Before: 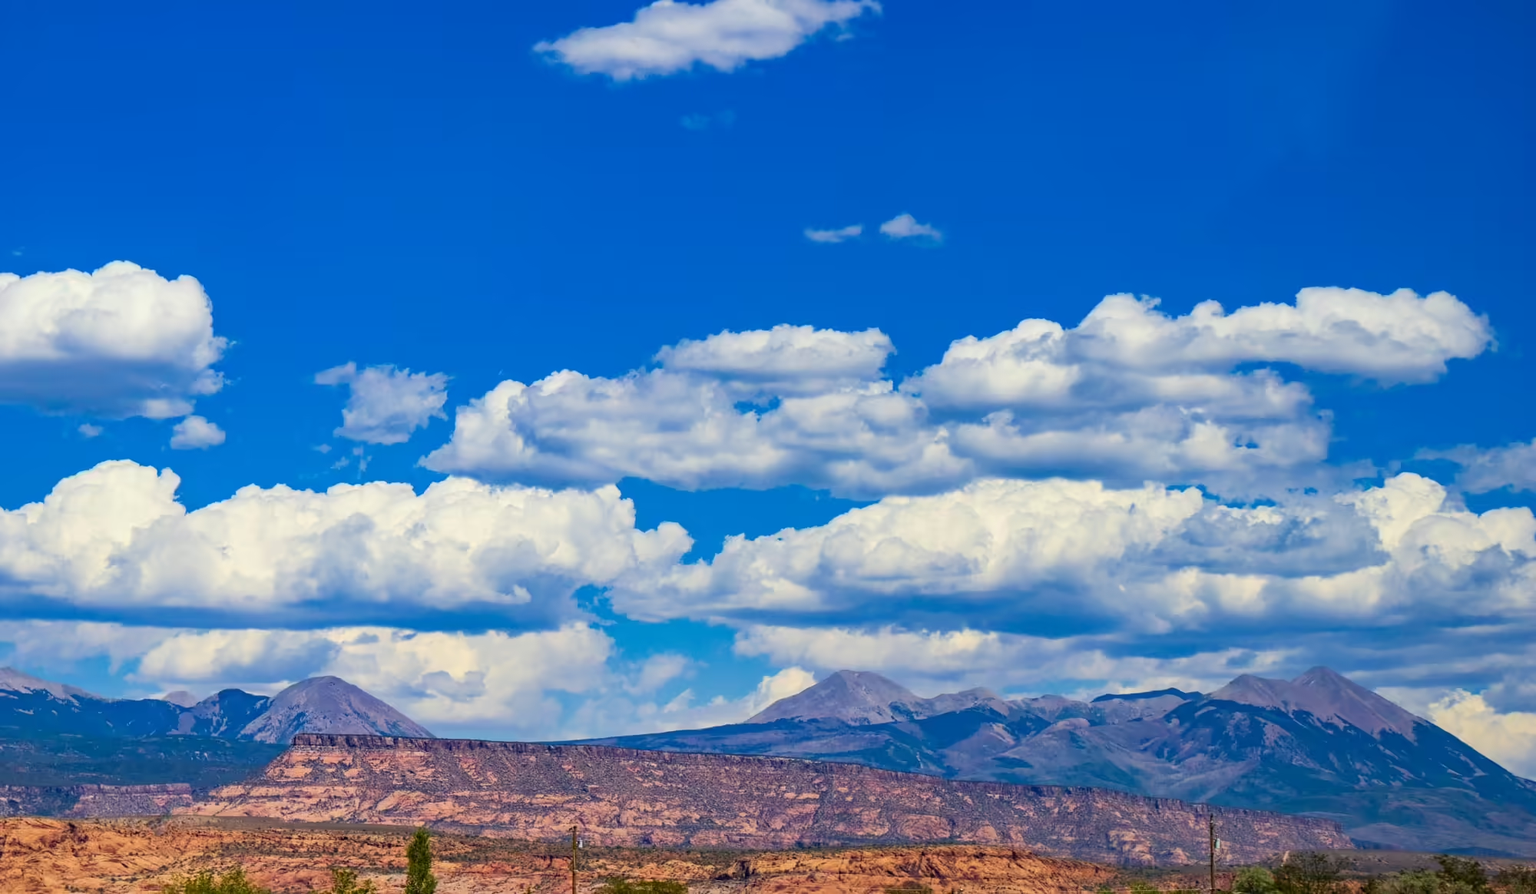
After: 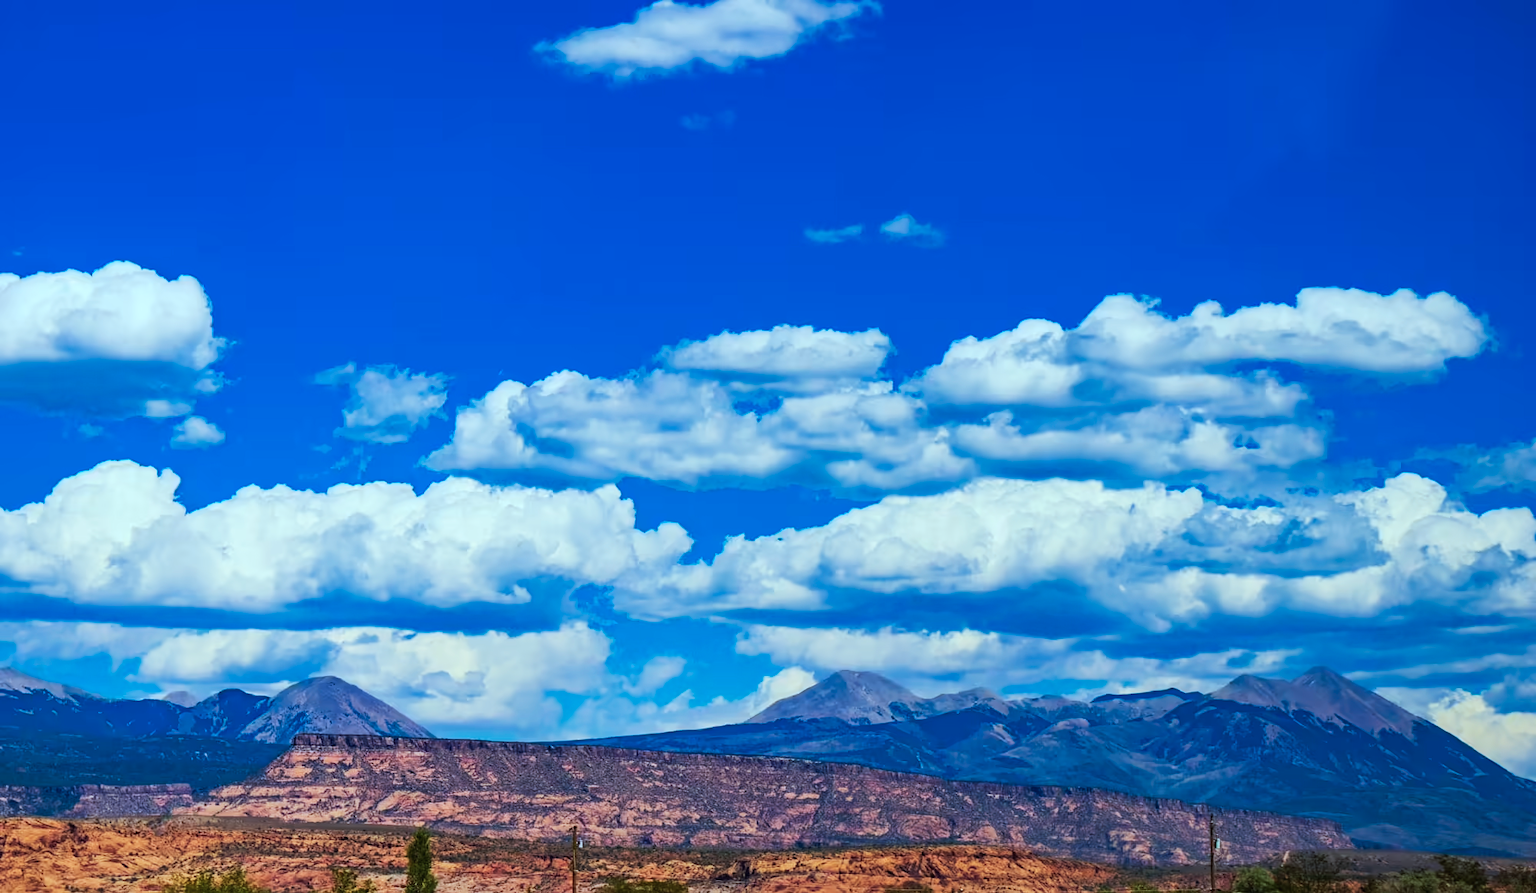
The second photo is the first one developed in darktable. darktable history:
tone curve: curves: ch0 [(0, 0) (0.003, 0.012) (0.011, 0.015) (0.025, 0.02) (0.044, 0.032) (0.069, 0.044) (0.1, 0.063) (0.136, 0.085) (0.177, 0.121) (0.224, 0.159) (0.277, 0.207) (0.335, 0.261) (0.399, 0.328) (0.468, 0.41) (0.543, 0.506) (0.623, 0.609) (0.709, 0.719) (0.801, 0.82) (0.898, 0.907) (1, 1)], preserve colors none
sharpen: radius 2.909, amount 0.874, threshold 47.164
color correction: highlights a* -11.4, highlights b* -15.62
